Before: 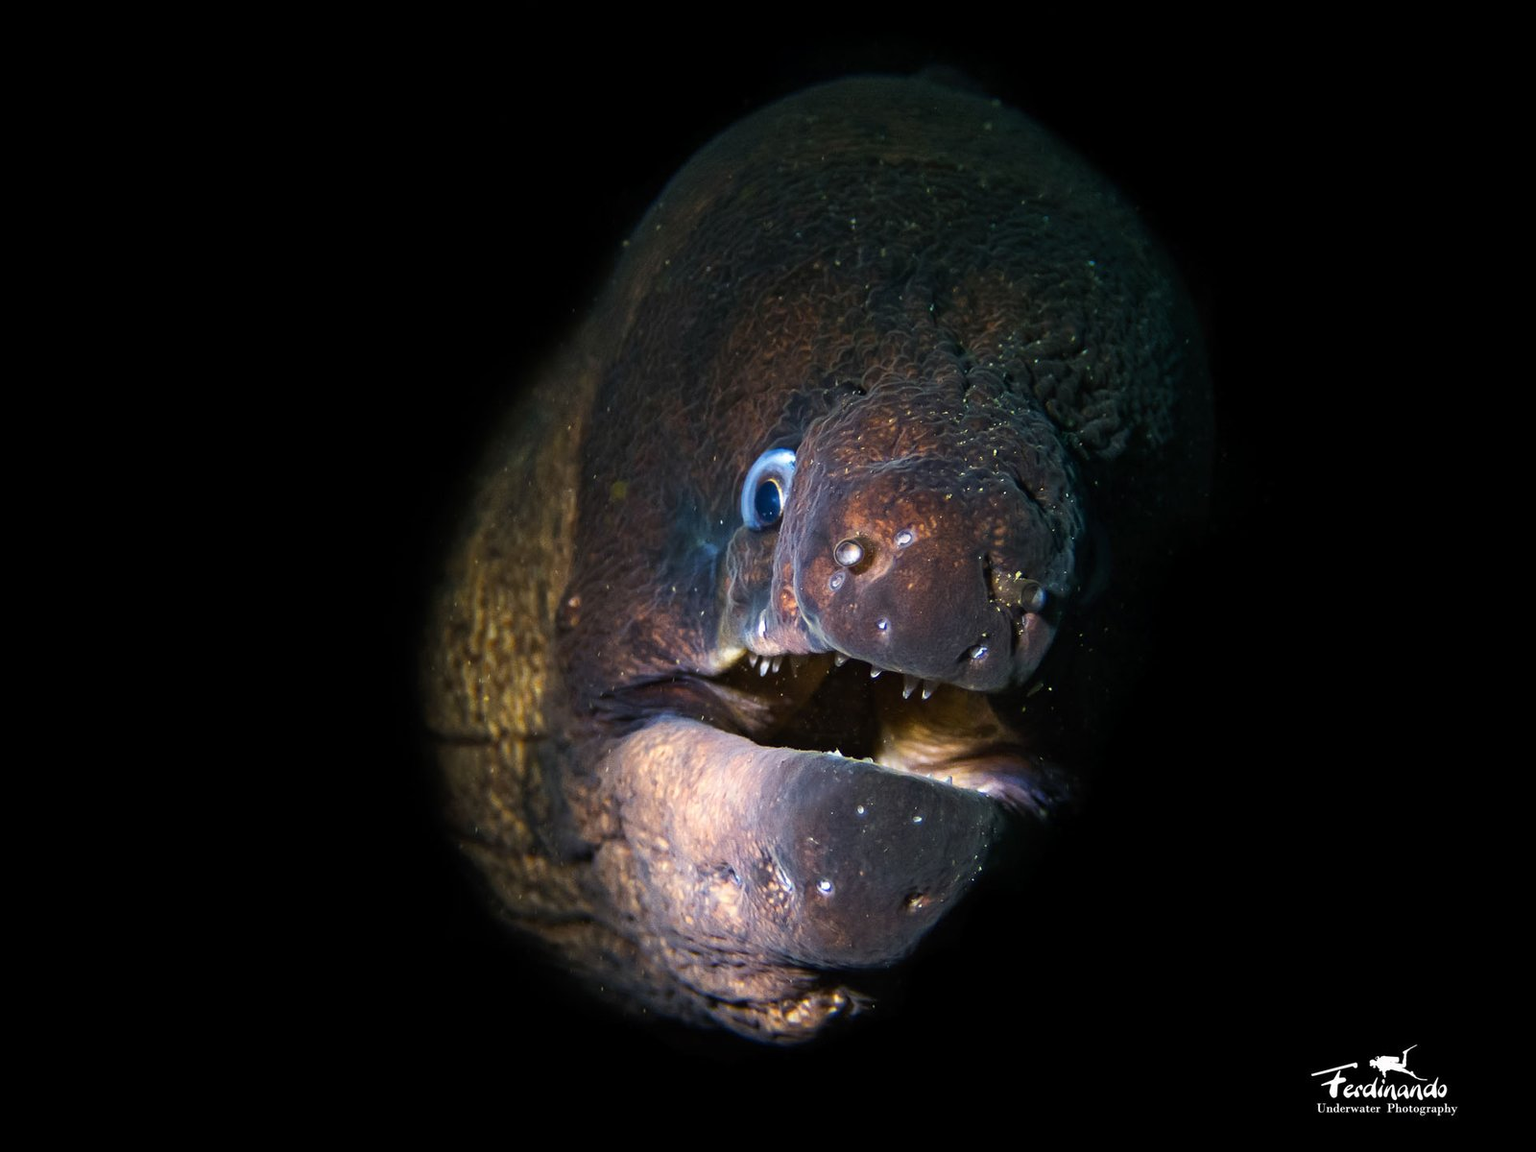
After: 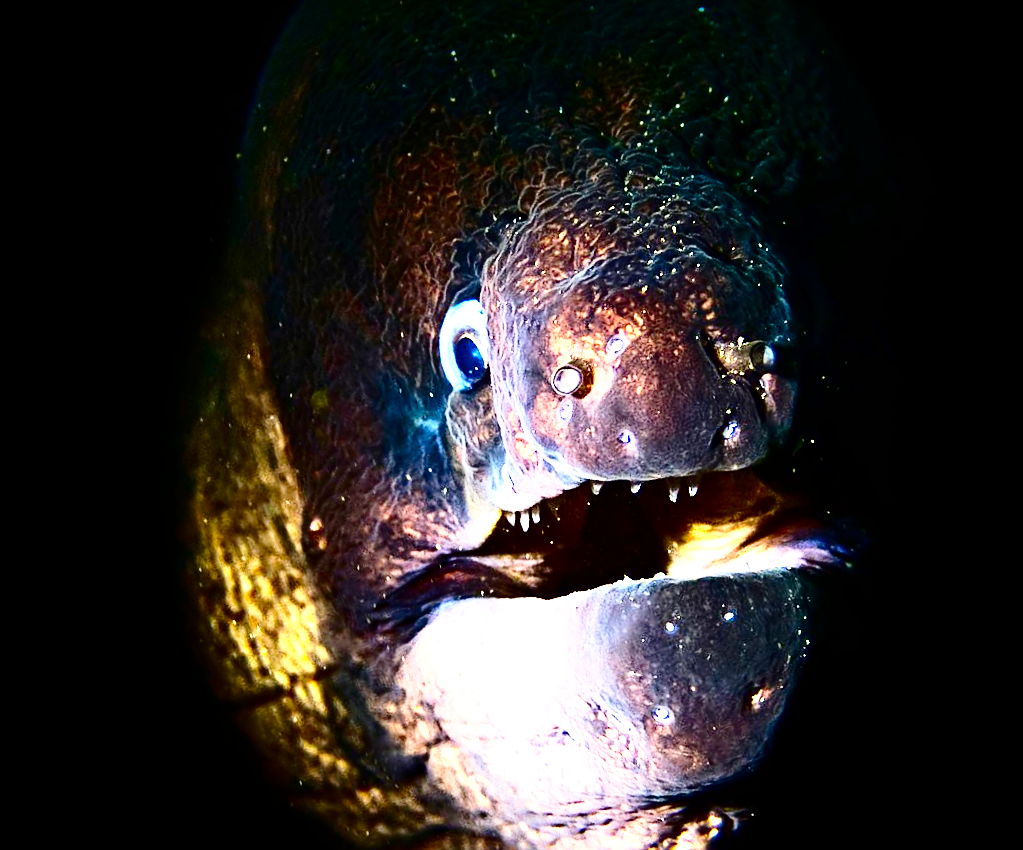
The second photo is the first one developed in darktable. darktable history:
base curve: curves: ch0 [(0, 0) (0.028, 0.03) (0.121, 0.232) (0.46, 0.748) (0.859, 0.968) (1, 1)], preserve colors none
exposure: black level correction 0, exposure 0.931 EV, compensate exposure bias true, compensate highlight preservation false
crop and rotate: angle 19.97°, left 6.793%, right 3.978%, bottom 1.095%
color zones: curves: ch0 [(0.002, 0.429) (0.121, 0.212) (0.198, 0.113) (0.276, 0.344) (0.331, 0.541) (0.41, 0.56) (0.482, 0.289) (0.619, 0.227) (0.721, 0.18) (0.821, 0.435) (0.928, 0.555) (1, 0.587)]; ch1 [(0, 0) (0.143, 0) (0.286, 0) (0.429, 0) (0.571, 0) (0.714, 0) (0.857, 0)], mix -129.2%
tone equalizer: -8 EV -0.715 EV, -7 EV -0.677 EV, -6 EV -0.598 EV, -5 EV -0.412 EV, -3 EV 0.385 EV, -2 EV 0.6 EV, -1 EV 0.701 EV, +0 EV 0.722 EV, smoothing diameter 2%, edges refinement/feathering 24.79, mask exposure compensation -1.57 EV, filter diffusion 5
contrast brightness saturation: contrast 0.235, brightness -0.234, saturation 0.146
sharpen: on, module defaults
